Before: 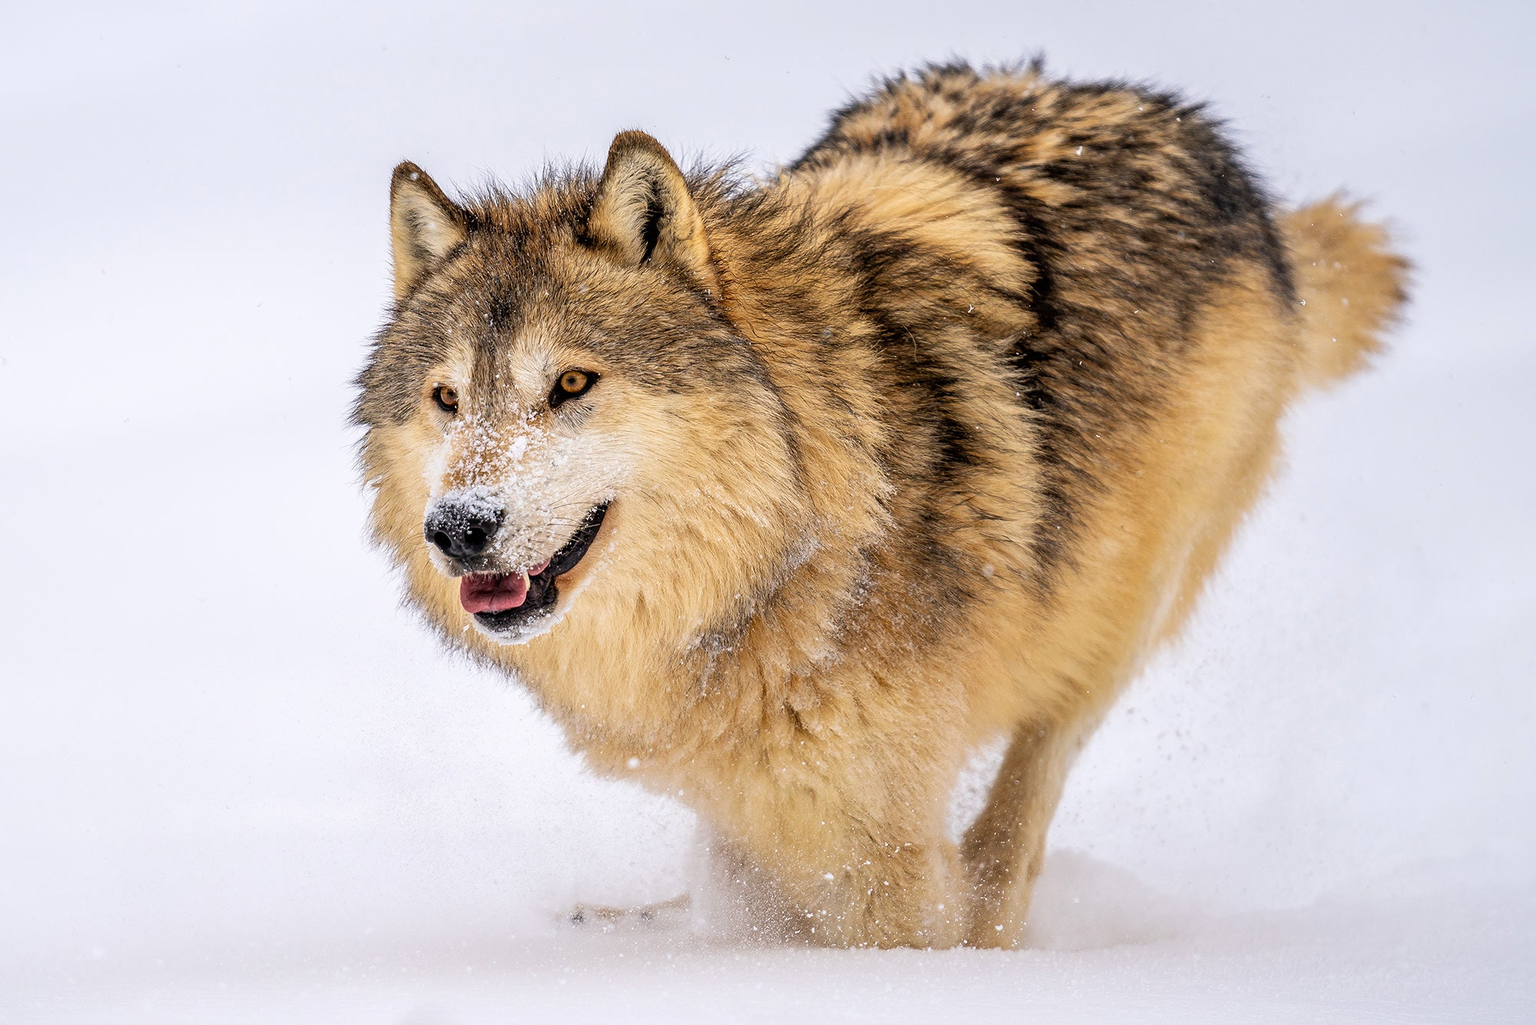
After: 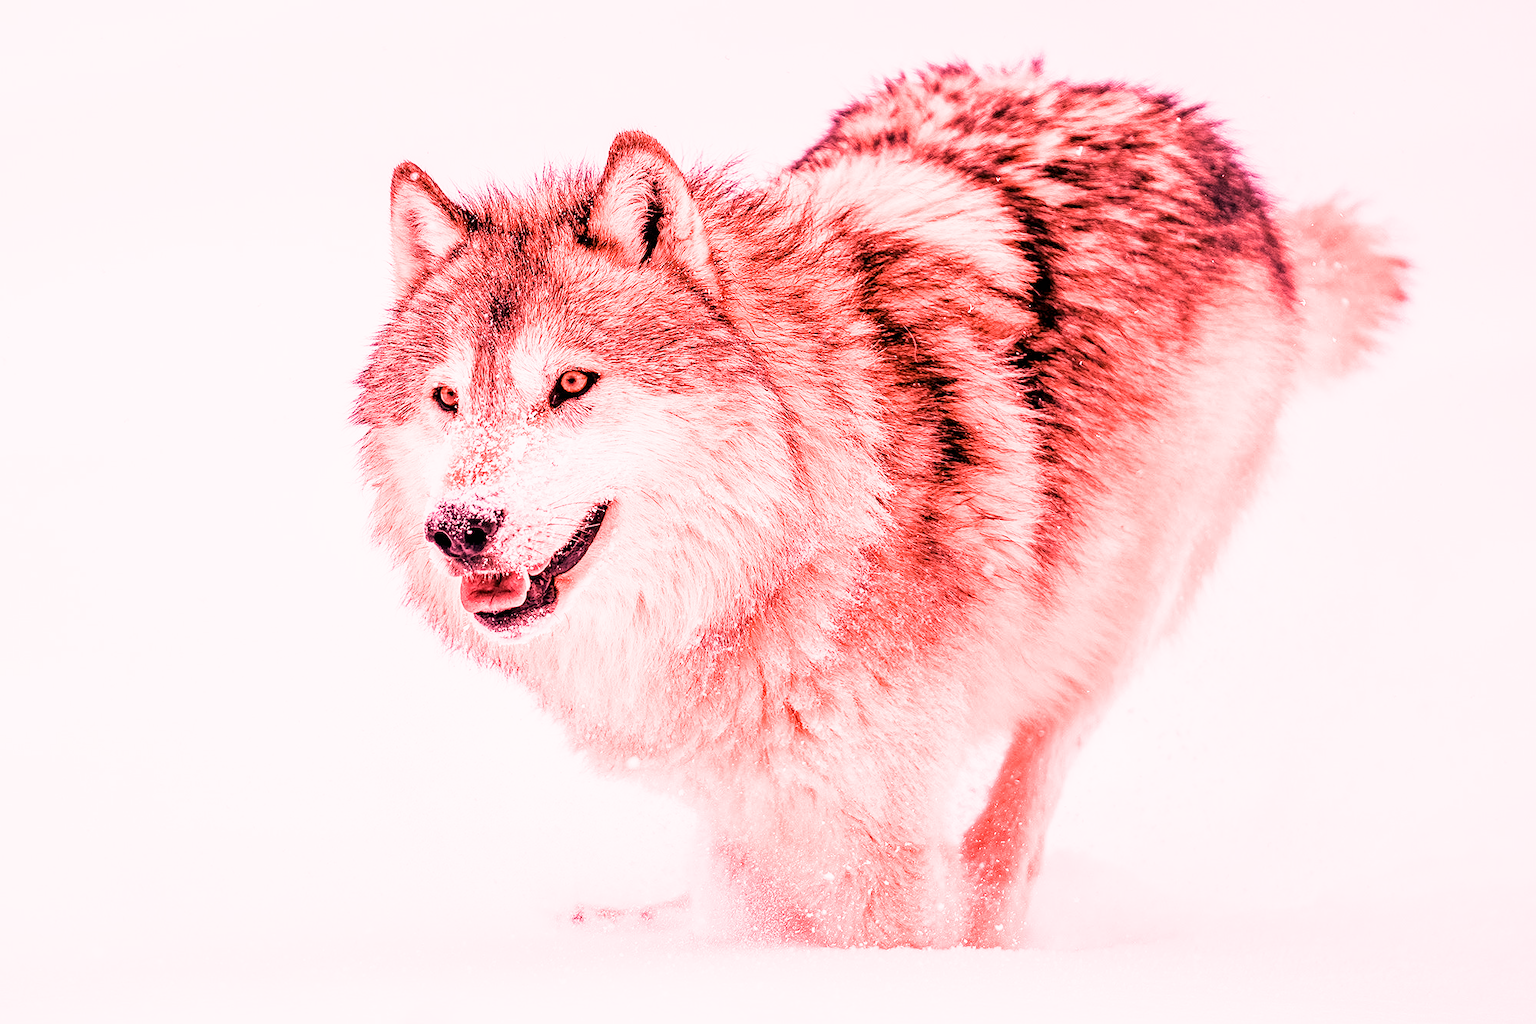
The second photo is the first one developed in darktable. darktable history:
contrast equalizer: octaves 7, y [[0.6 ×6], [0.55 ×6], [0 ×6], [0 ×6], [0 ×6]], mix 0.15
raw chromatic aberrations: on, module defaults
color calibration: illuminant F (fluorescent), F source F9 (Cool White Deluxe 4150 K) – high CRI, x 0.374, y 0.373, temperature 4158.34 K
denoise (profiled): strength 1.2, preserve shadows 1.8, a [-1, 0, 0], y [[0.5 ×7] ×4, [0 ×7], [0.5 ×7]], compensate highlight preservation false
sharpen: amount 0.2
white balance: red 2.9, blue 1.358
sigmoid "neutral gray": contrast 1.22, skew 0.65
